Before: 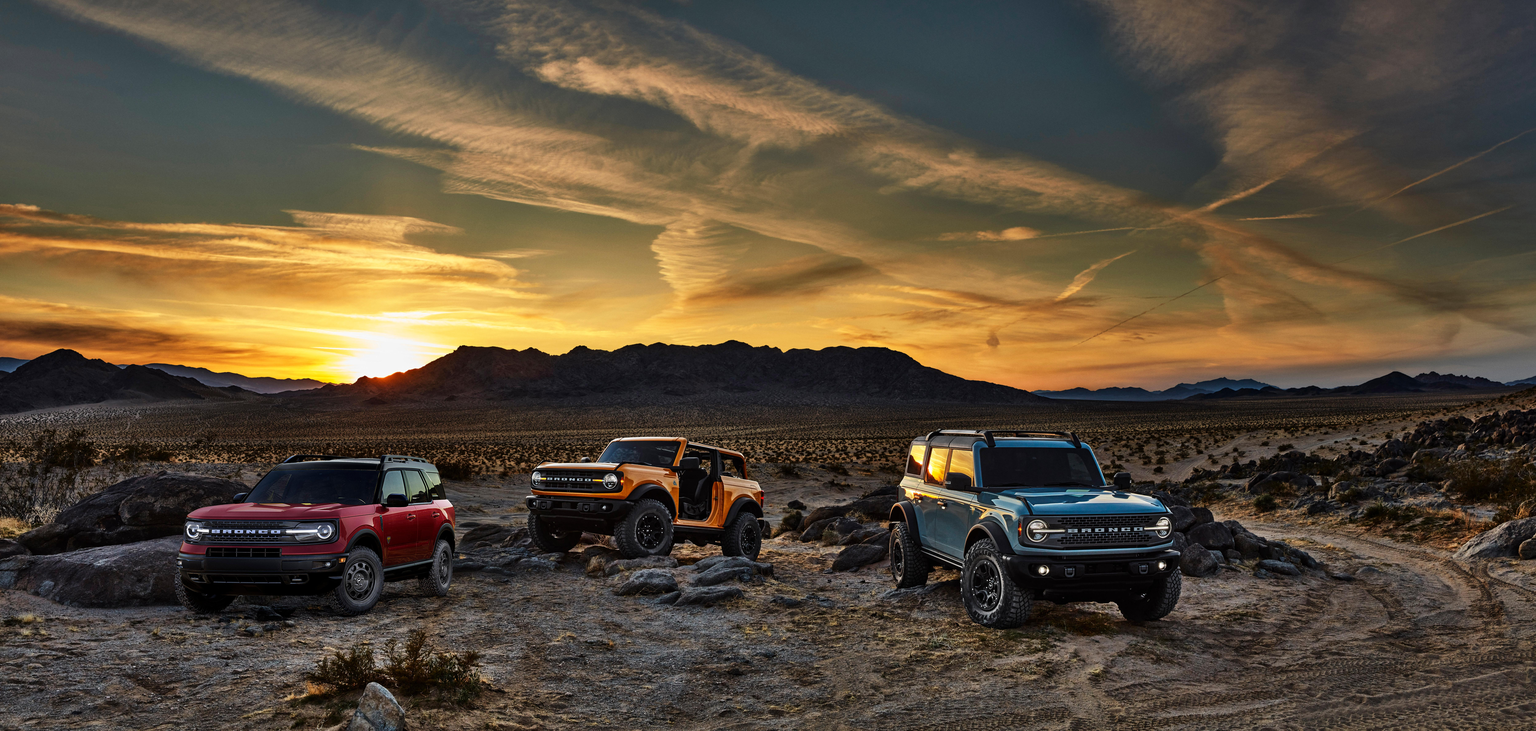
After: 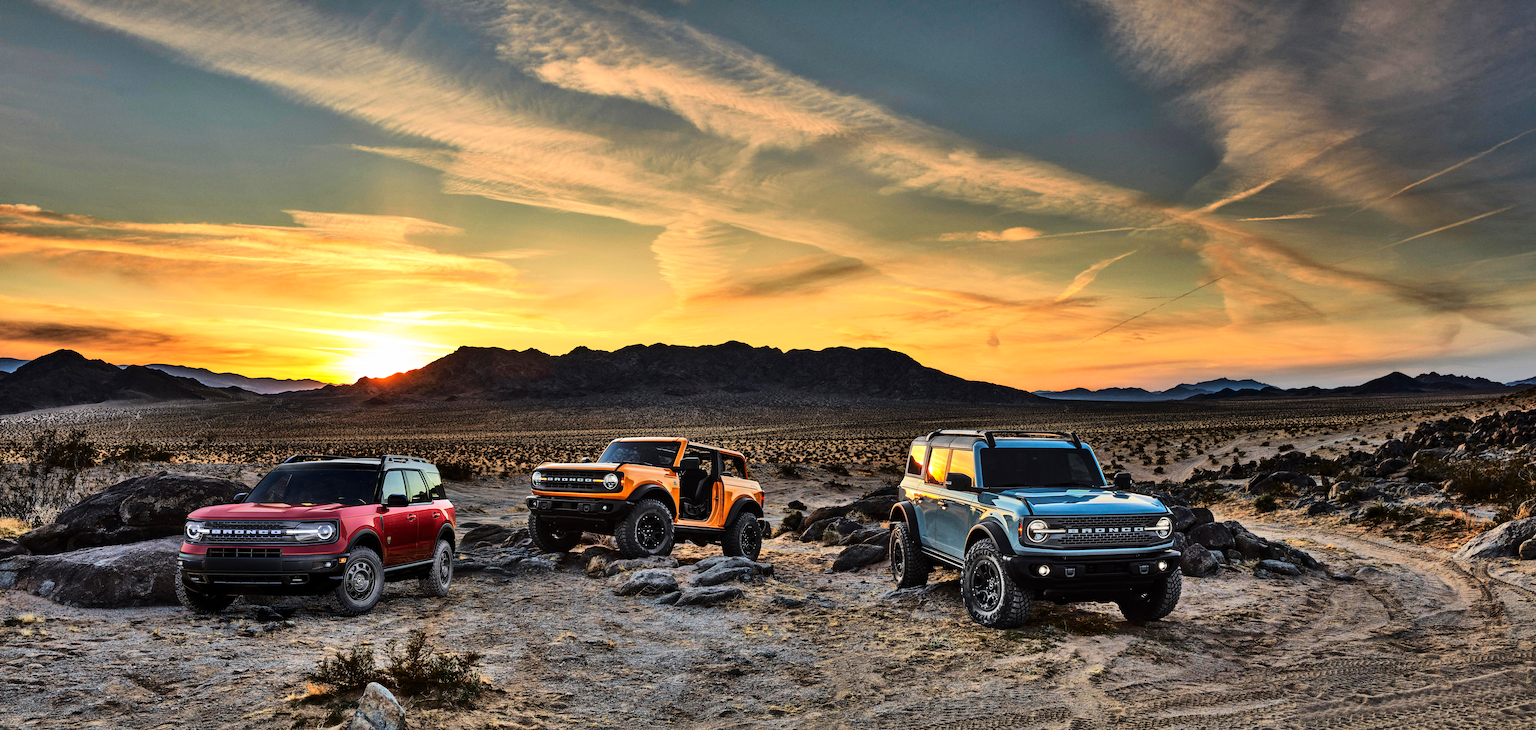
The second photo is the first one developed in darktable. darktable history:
tone equalizer: -7 EV 0.143 EV, -6 EV 0.621 EV, -5 EV 1.15 EV, -4 EV 1.29 EV, -3 EV 1.17 EV, -2 EV 0.6 EV, -1 EV 0.16 EV, edges refinement/feathering 500, mask exposure compensation -1.57 EV, preserve details no
